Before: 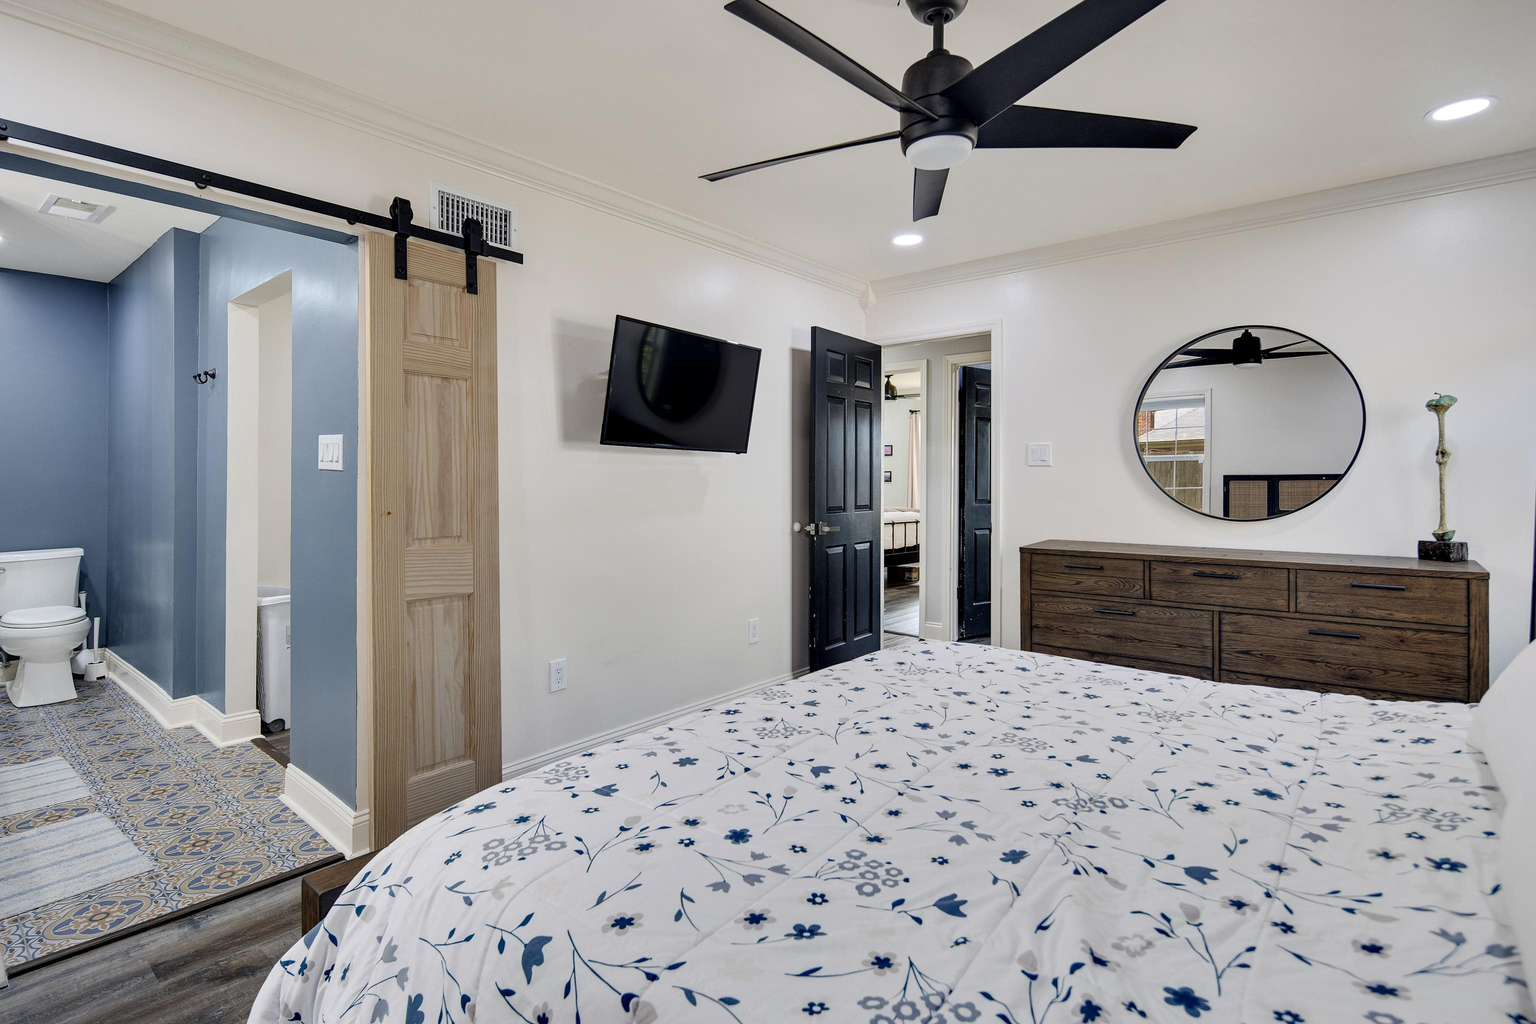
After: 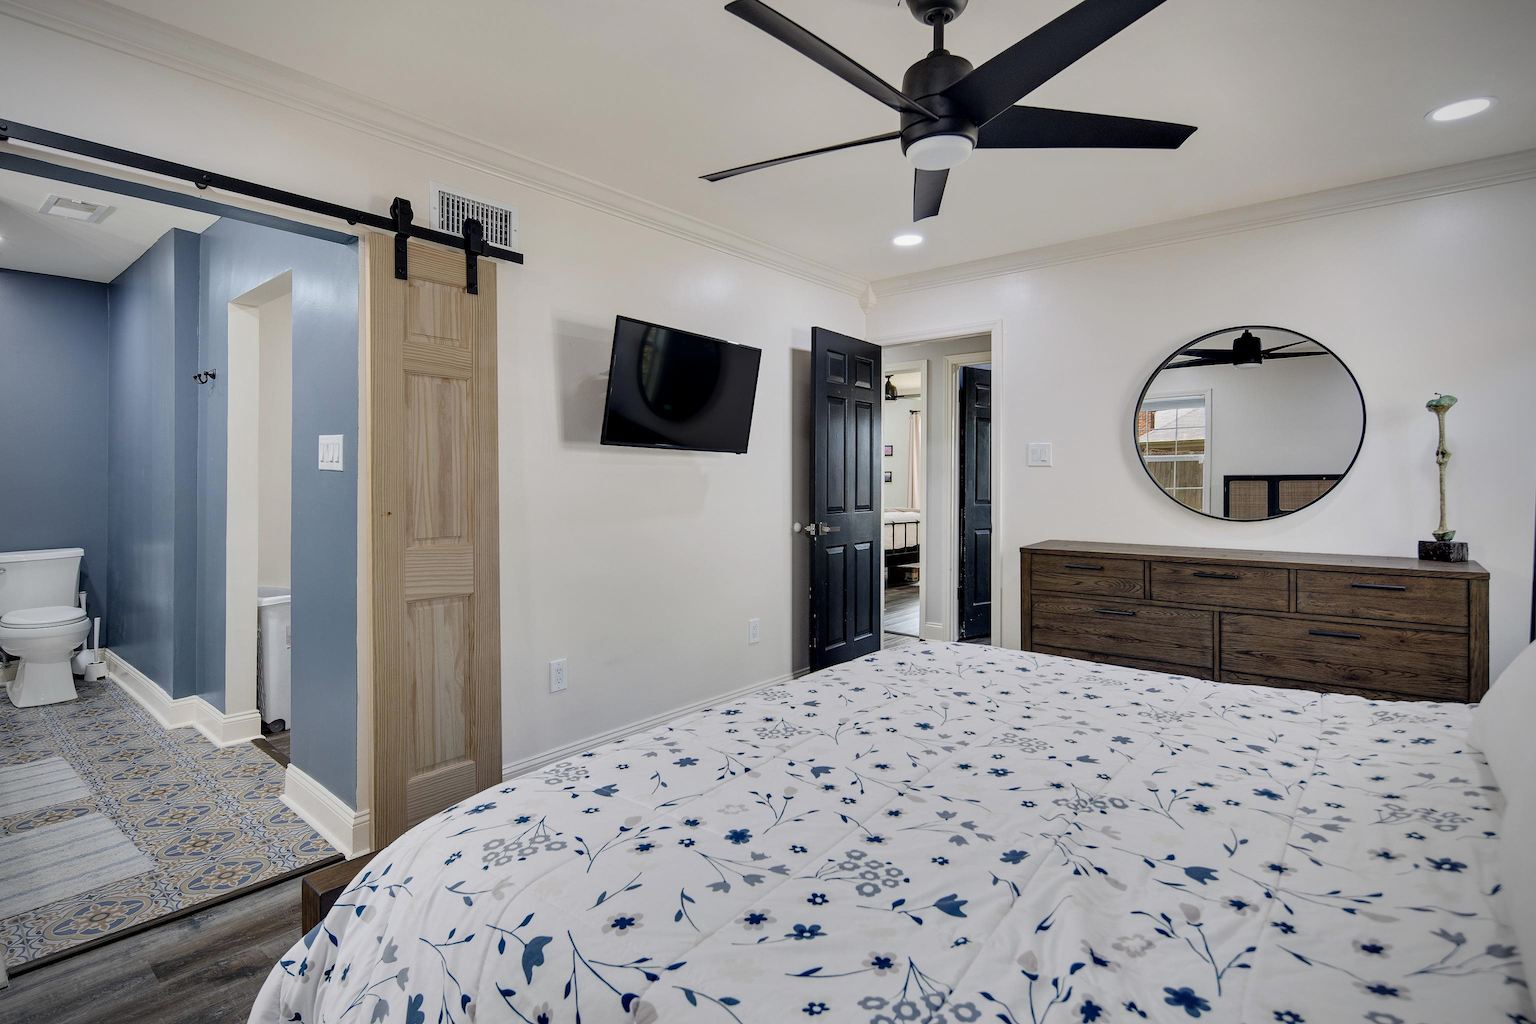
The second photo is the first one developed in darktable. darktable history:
vignetting: brightness -0.525, saturation -0.511
exposure: exposure -0.143 EV, compensate highlight preservation false
